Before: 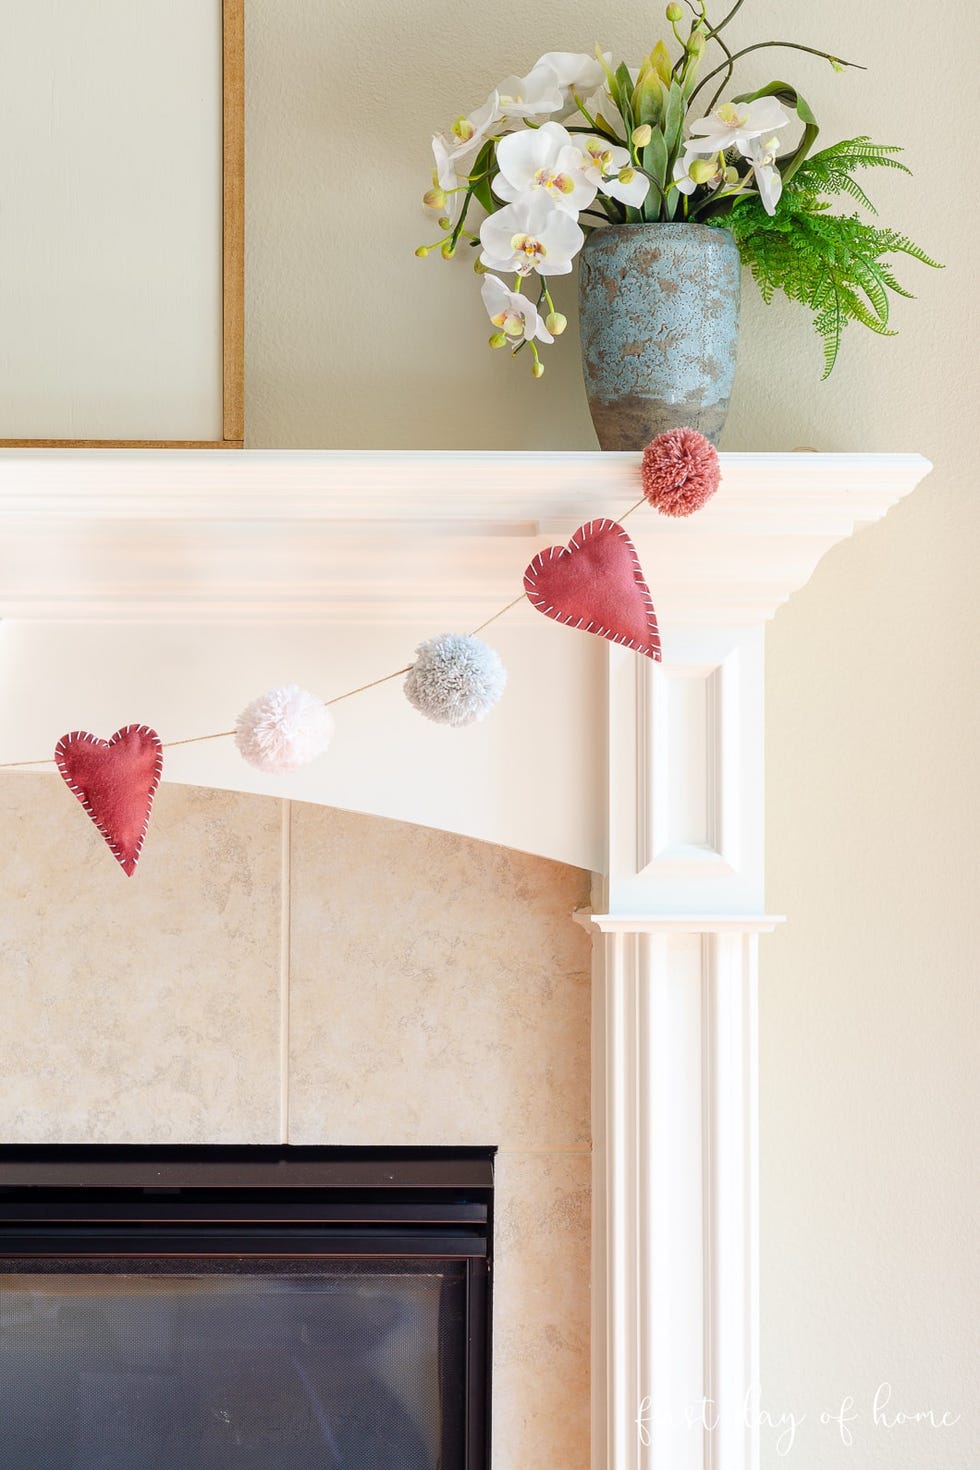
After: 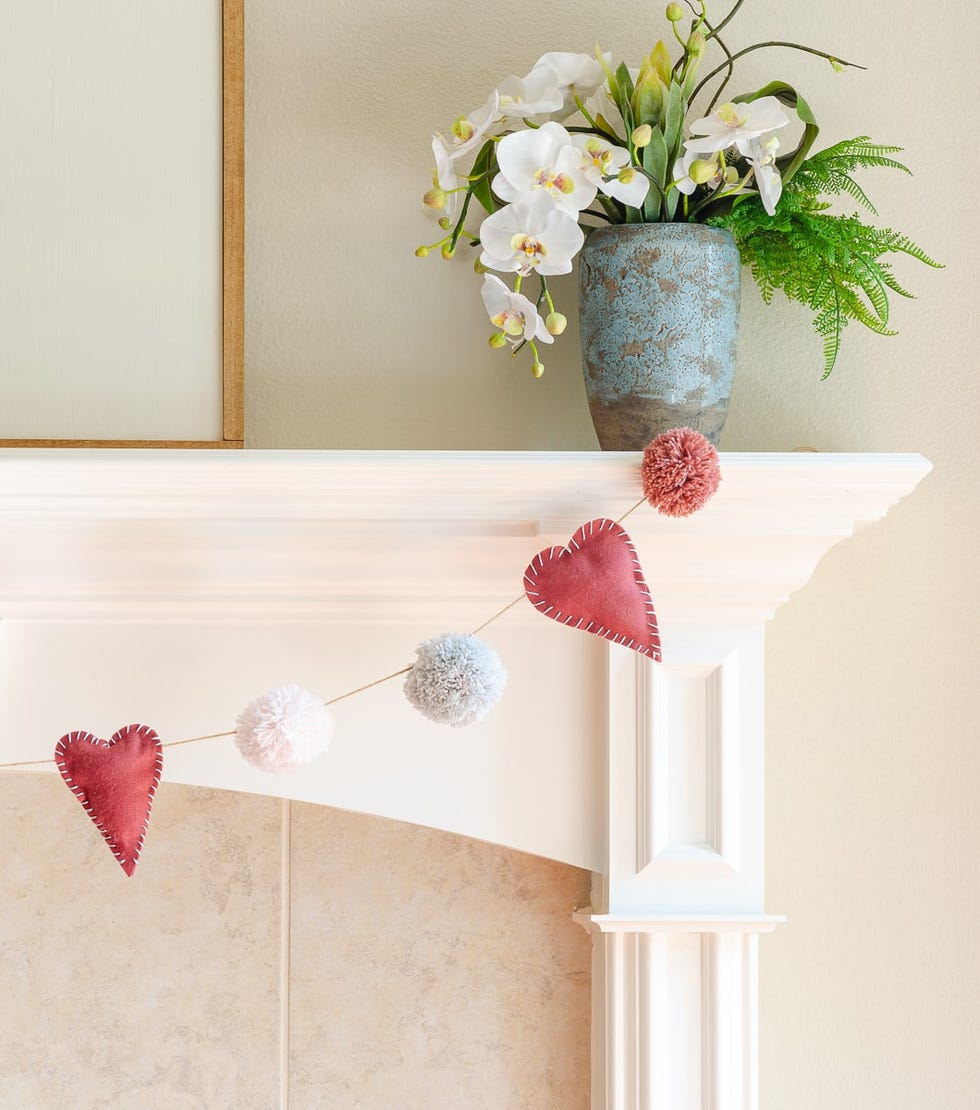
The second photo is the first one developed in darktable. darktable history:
crop: bottom 24.484%
